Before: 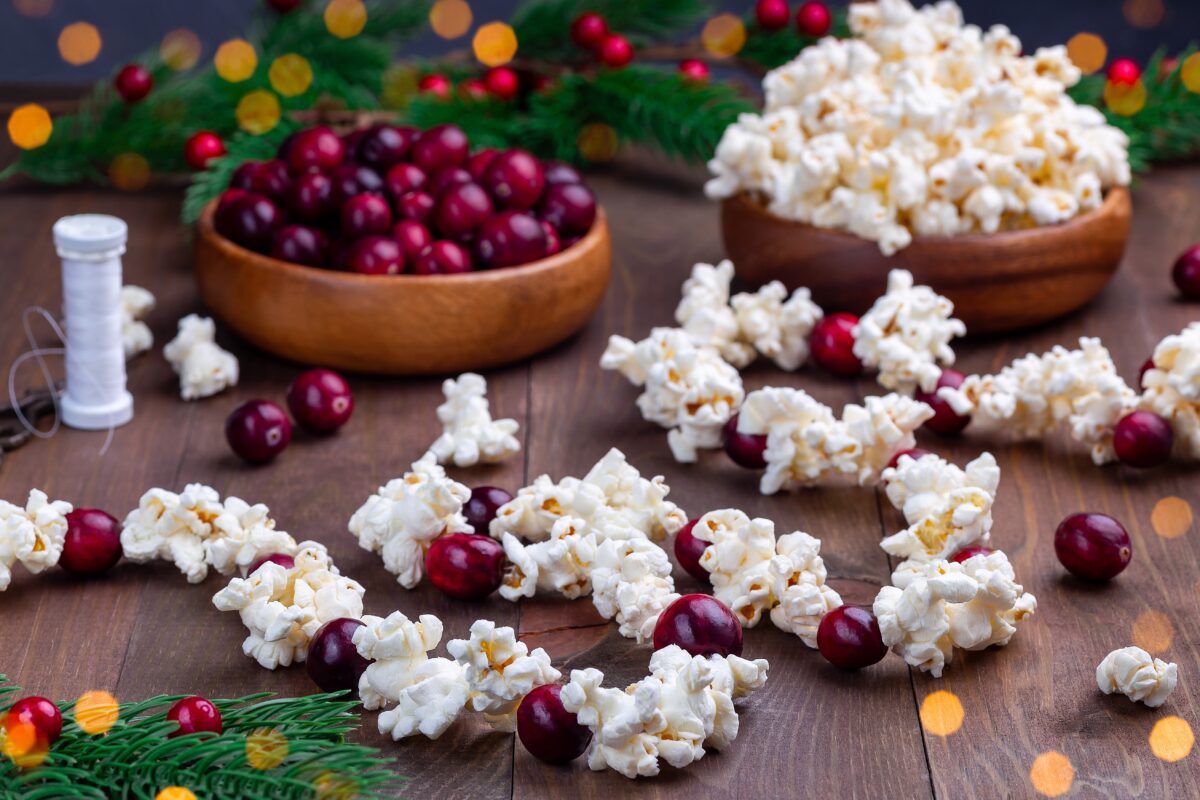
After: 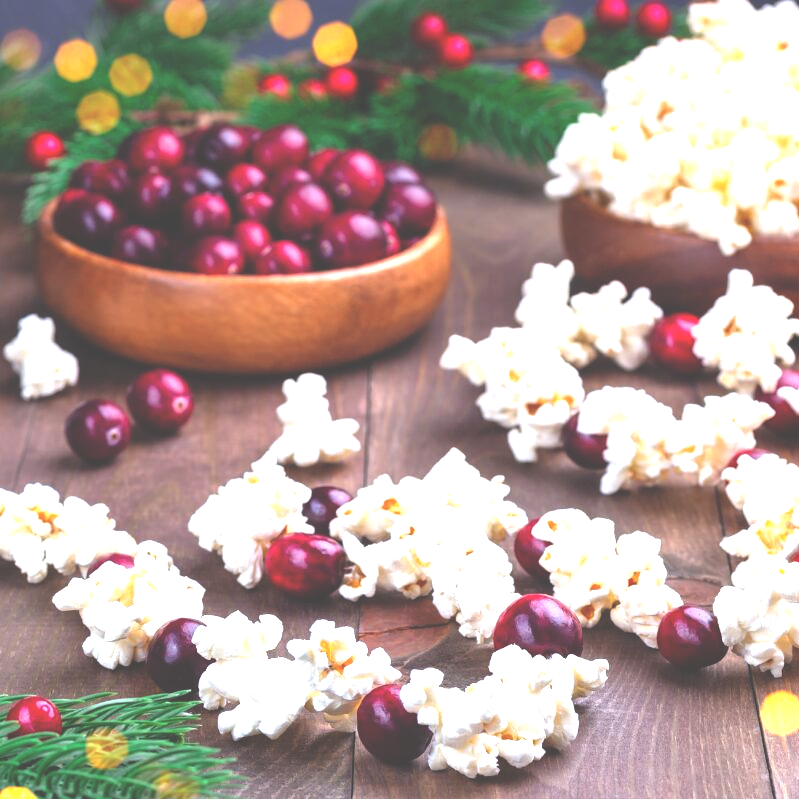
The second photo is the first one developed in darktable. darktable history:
crop and rotate: left 13.409%, right 19.924%
exposure: black level correction -0.023, exposure 1.397 EV, compensate highlight preservation false
